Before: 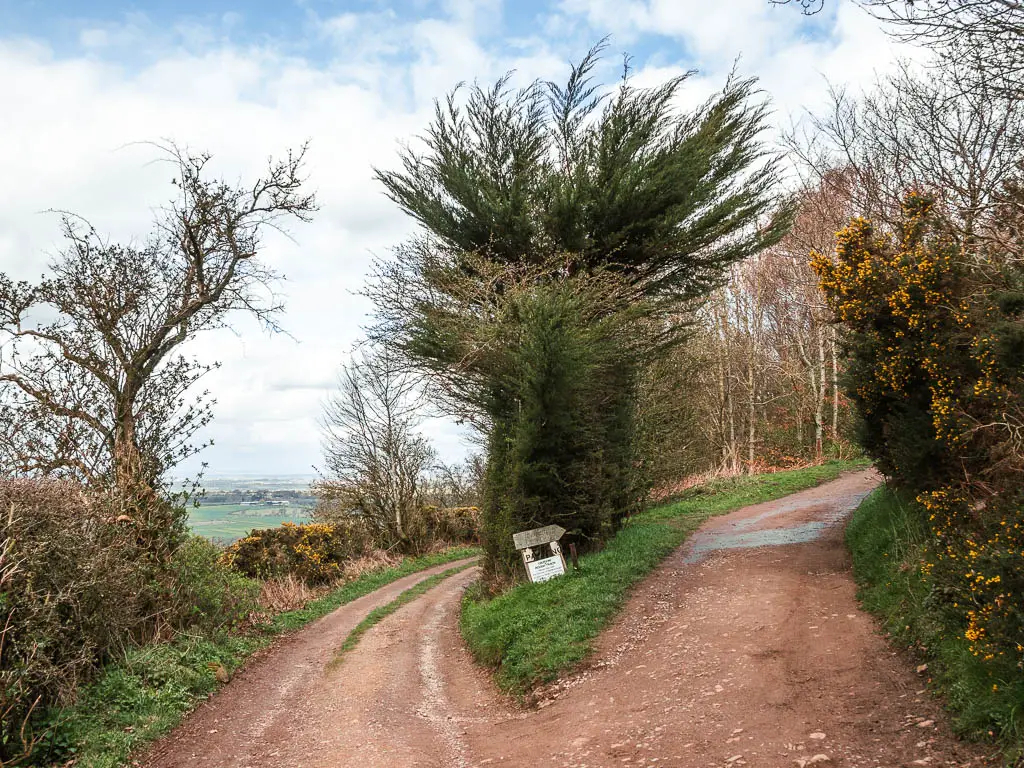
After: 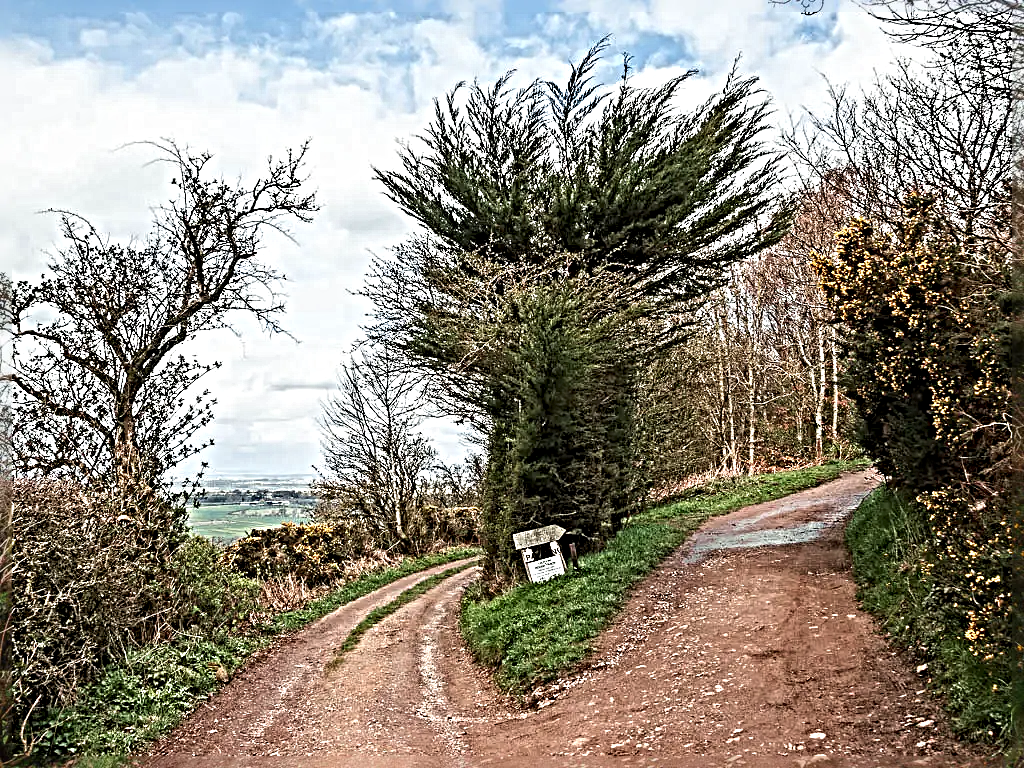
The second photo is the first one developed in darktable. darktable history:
sharpen: radius 6.269, amount 1.801, threshold 0.003
